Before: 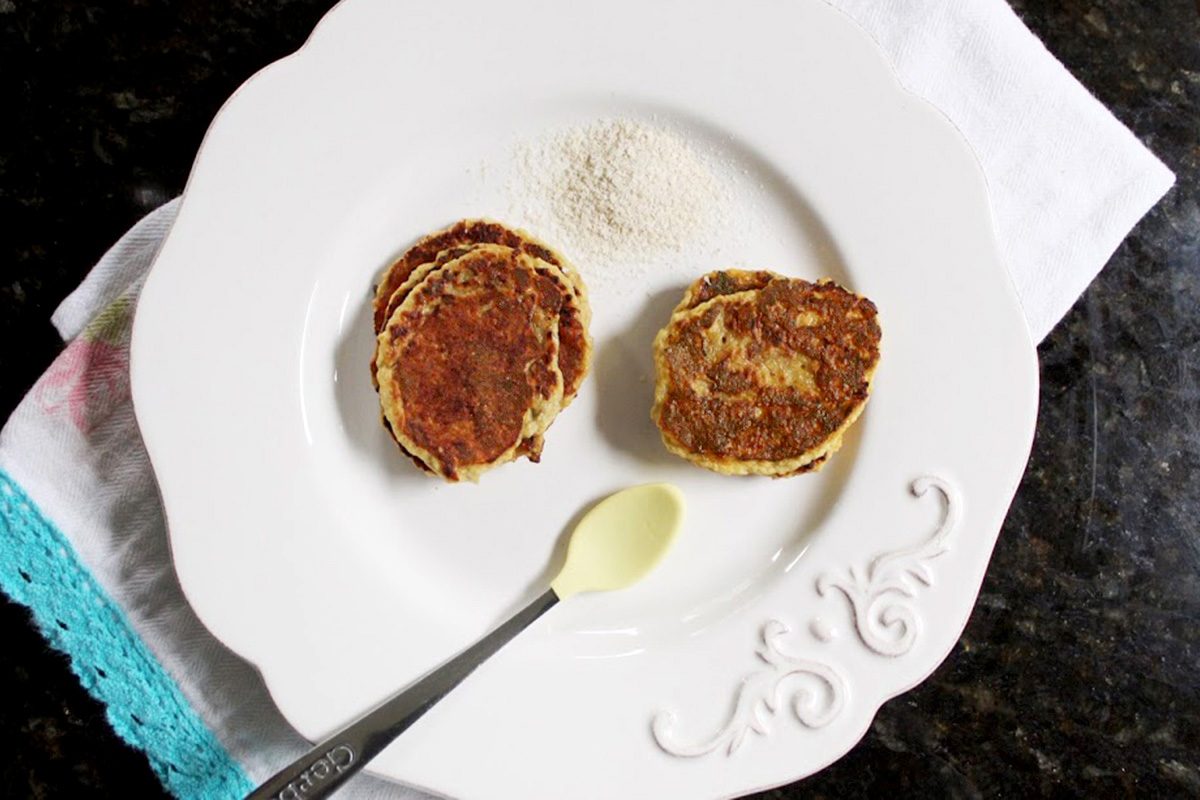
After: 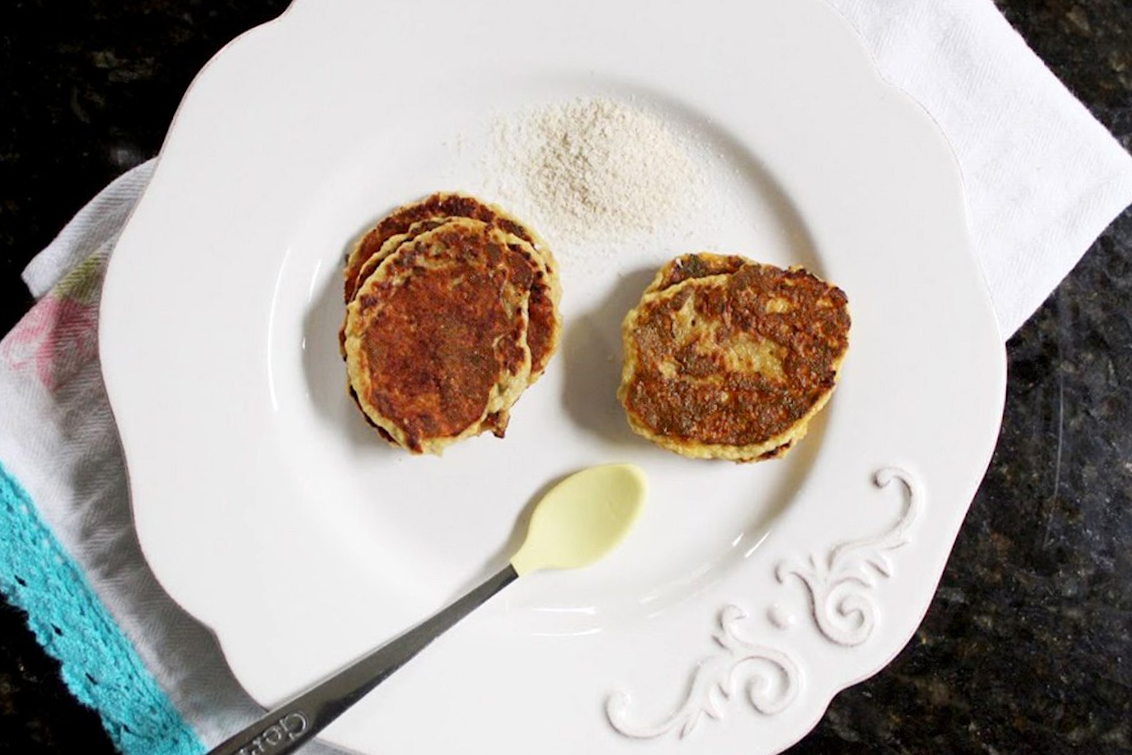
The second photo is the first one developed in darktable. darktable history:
crop and rotate: angle -2.3°
